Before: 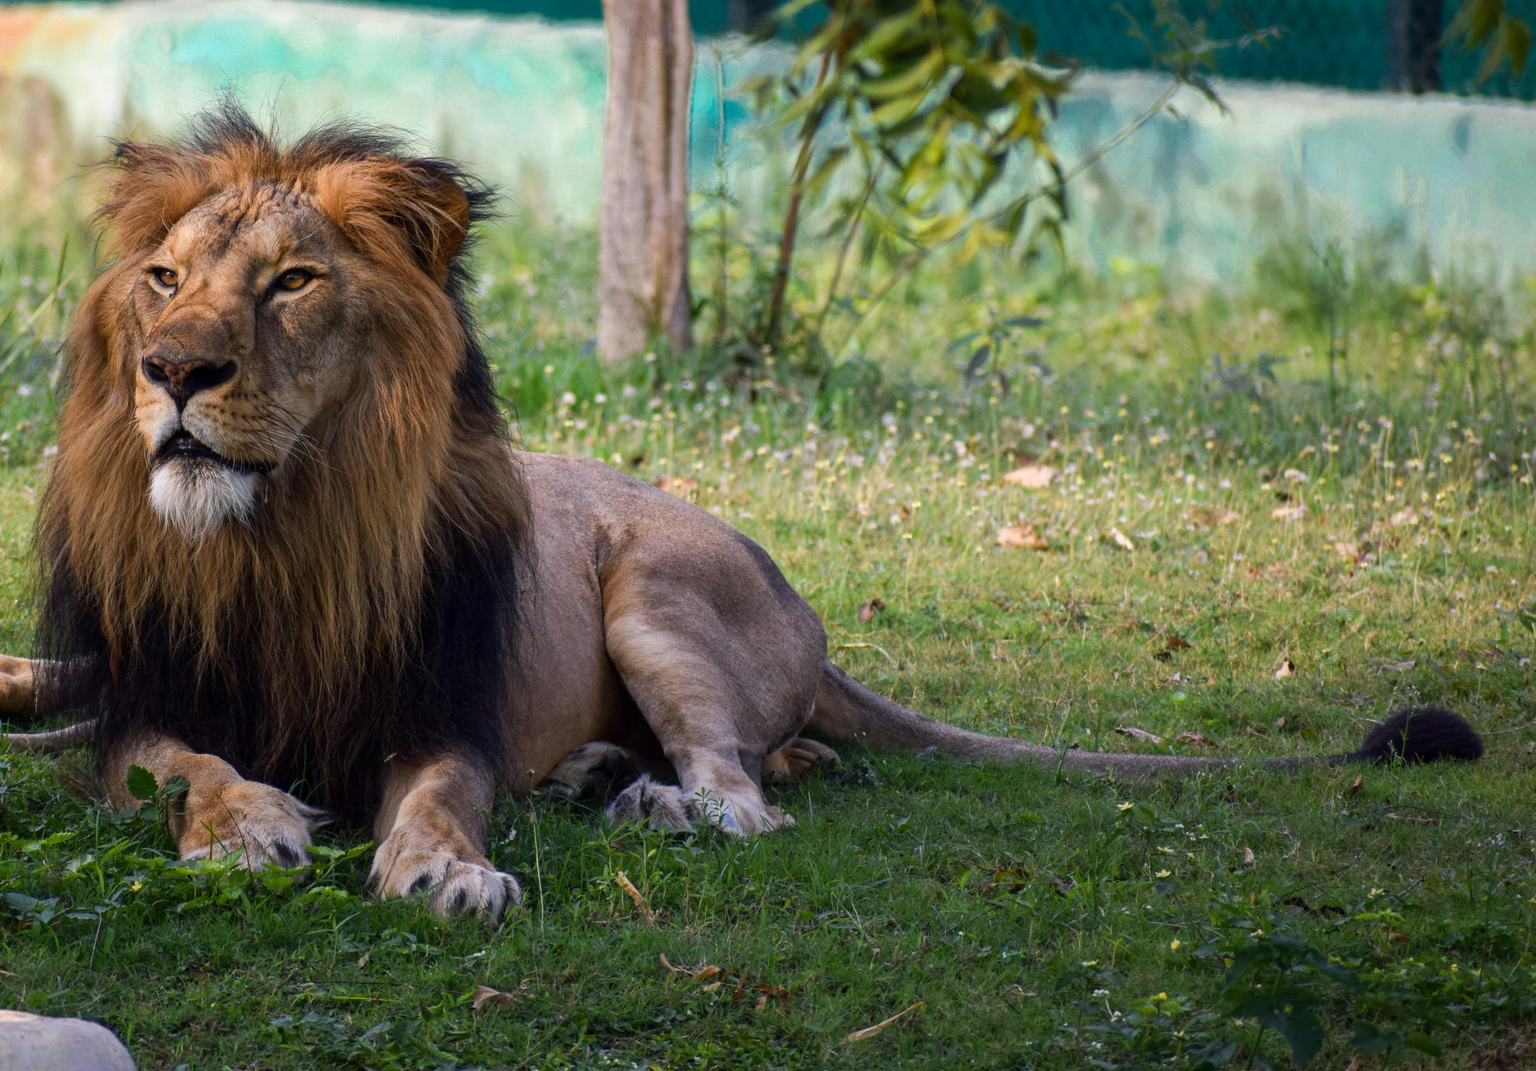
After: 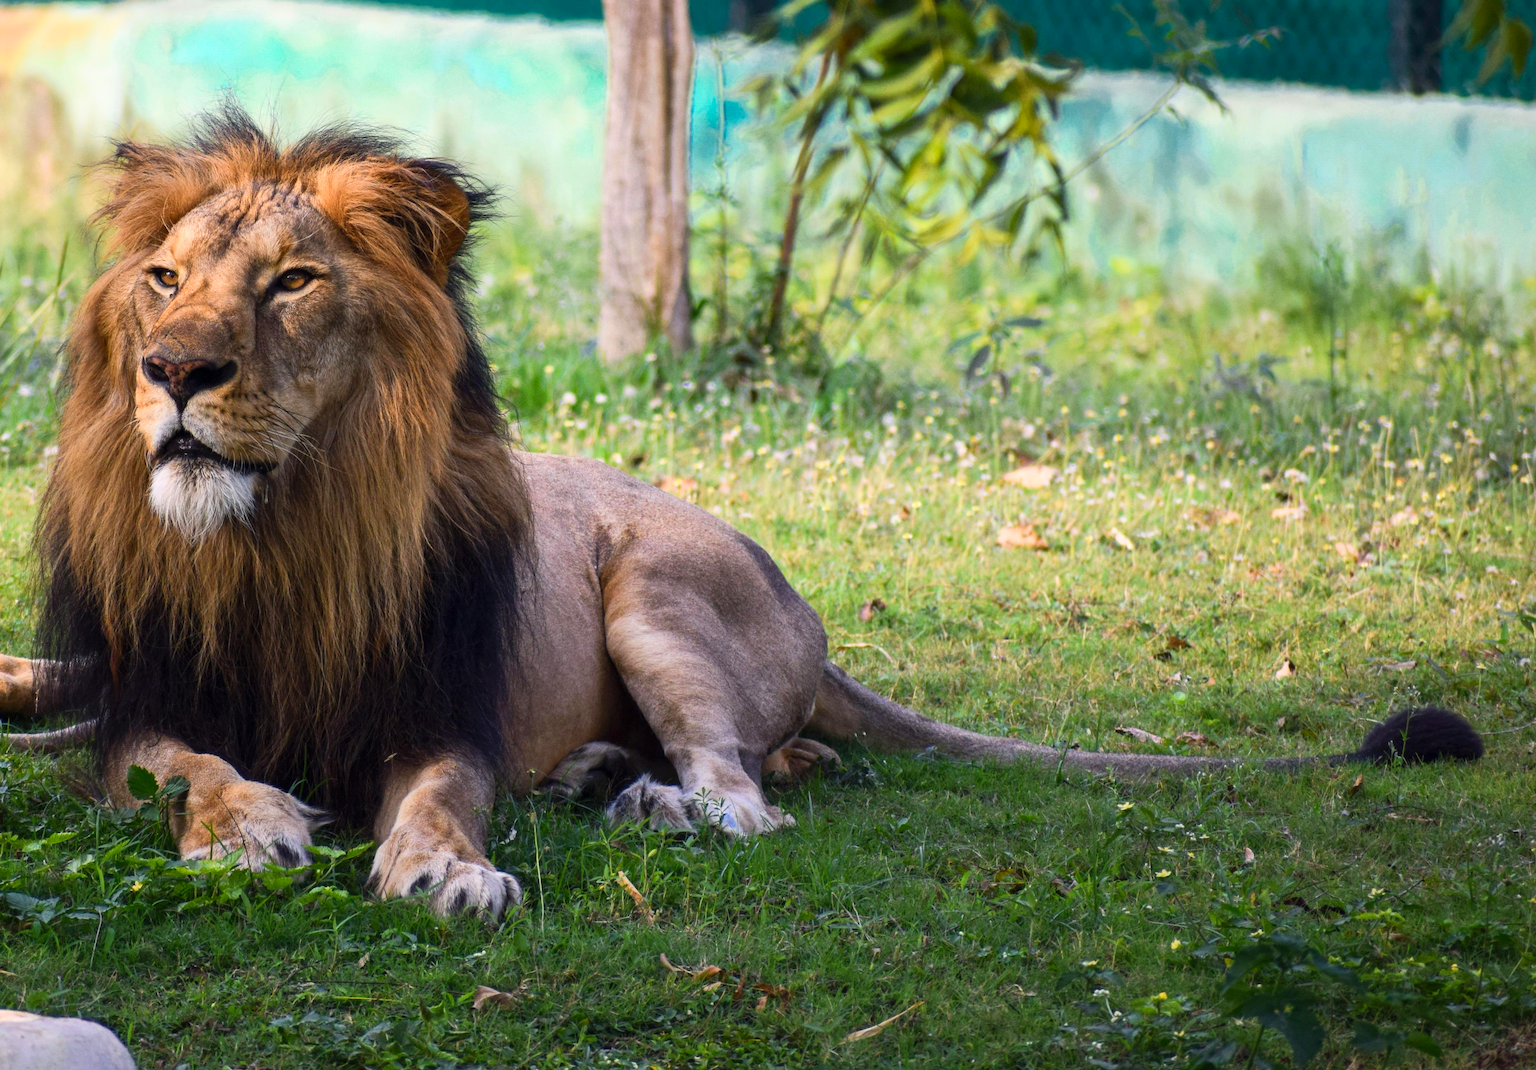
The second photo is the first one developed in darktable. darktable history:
contrast brightness saturation: contrast 0.204, brightness 0.161, saturation 0.222
